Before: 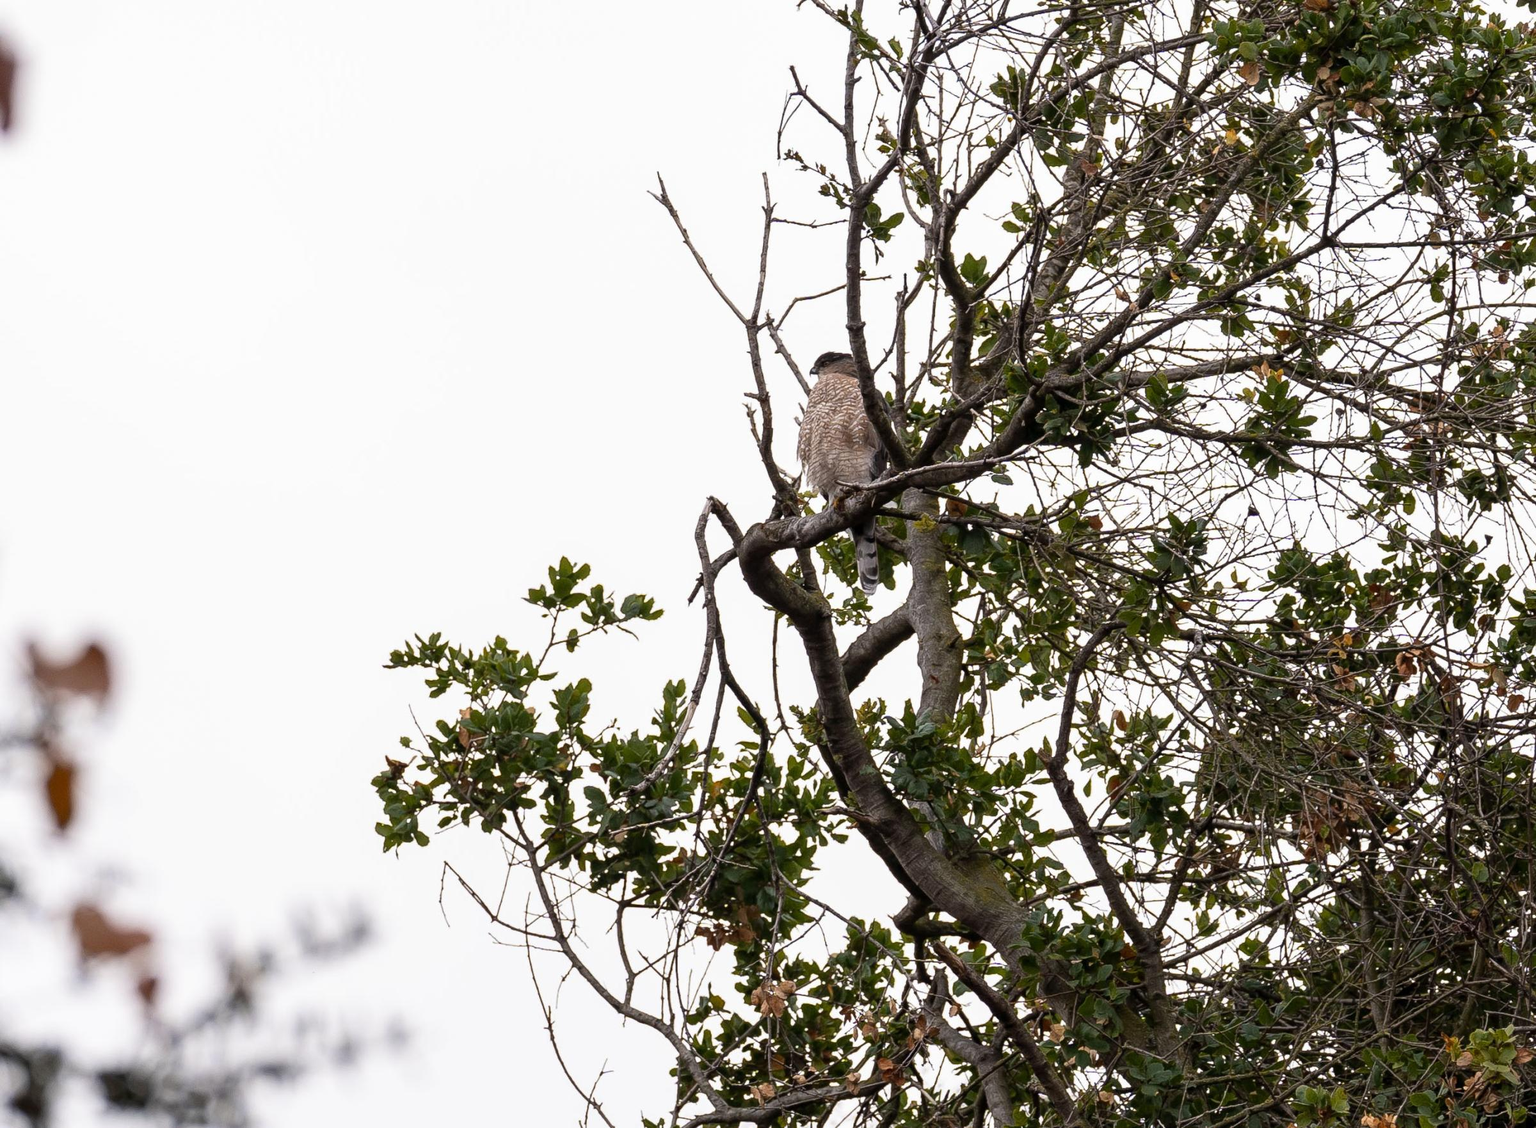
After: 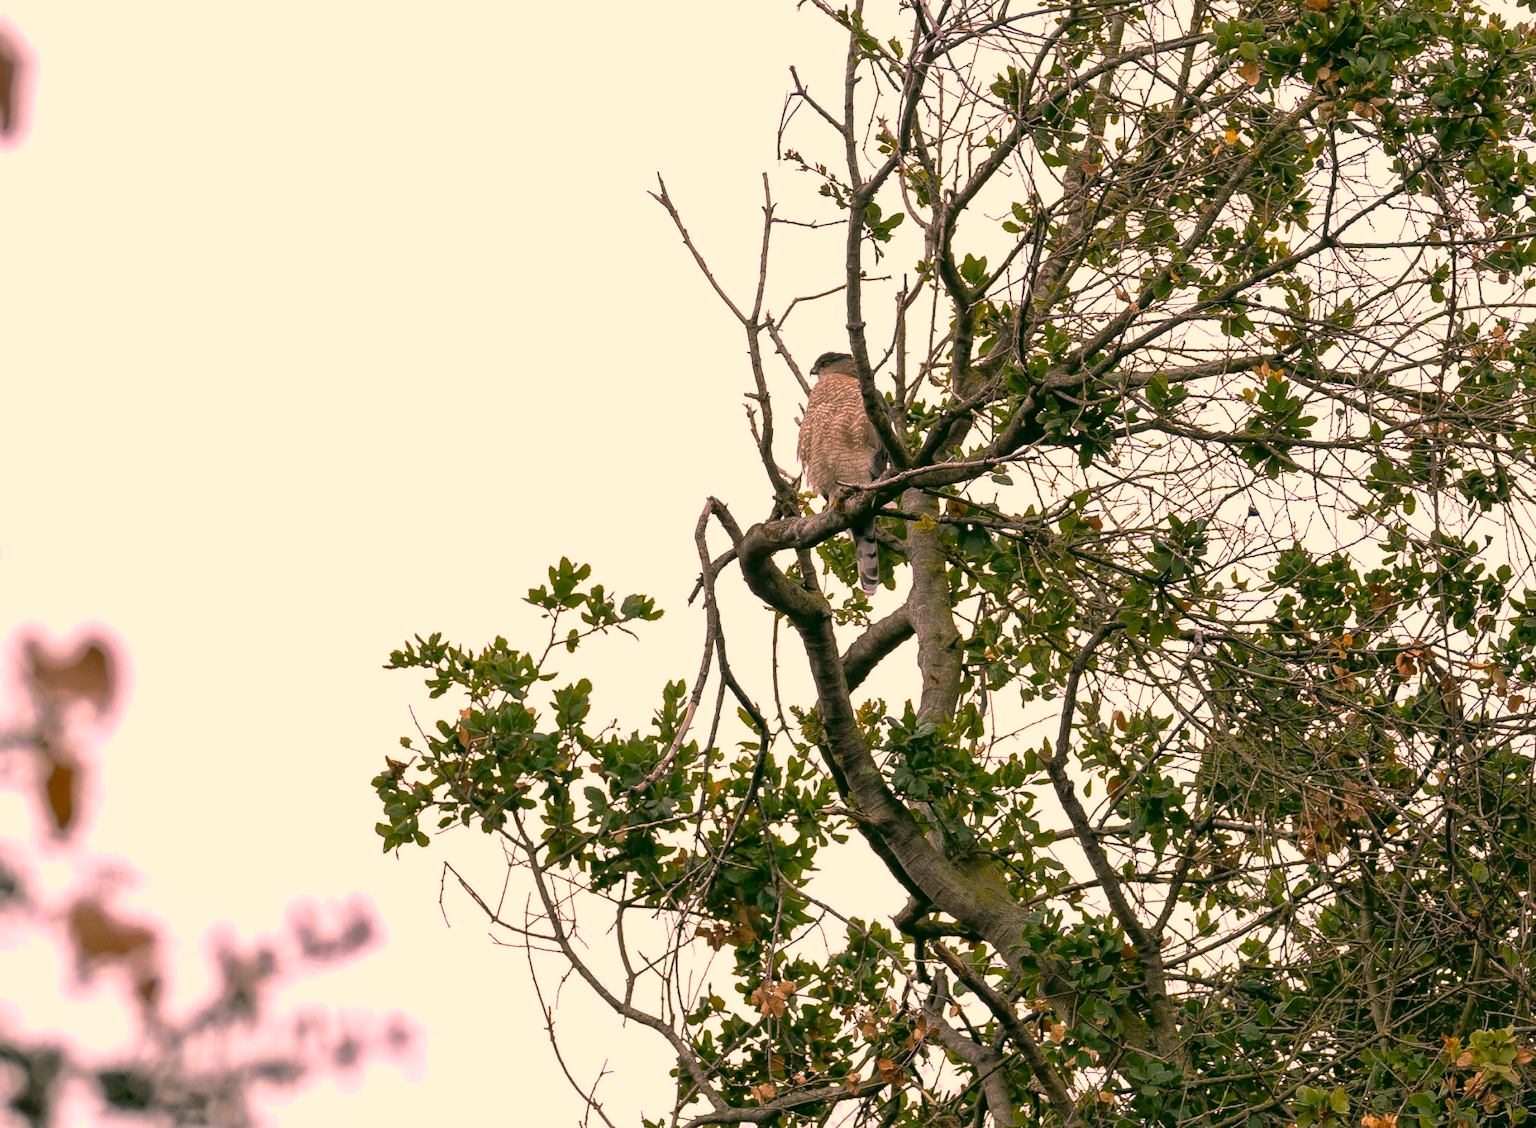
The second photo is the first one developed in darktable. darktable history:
color correction: highlights a* 5.3, highlights b* 24.26, shadows a* -15.58, shadows b* 4.02
white balance: red 1.188, blue 1.11
shadows and highlights: on, module defaults
